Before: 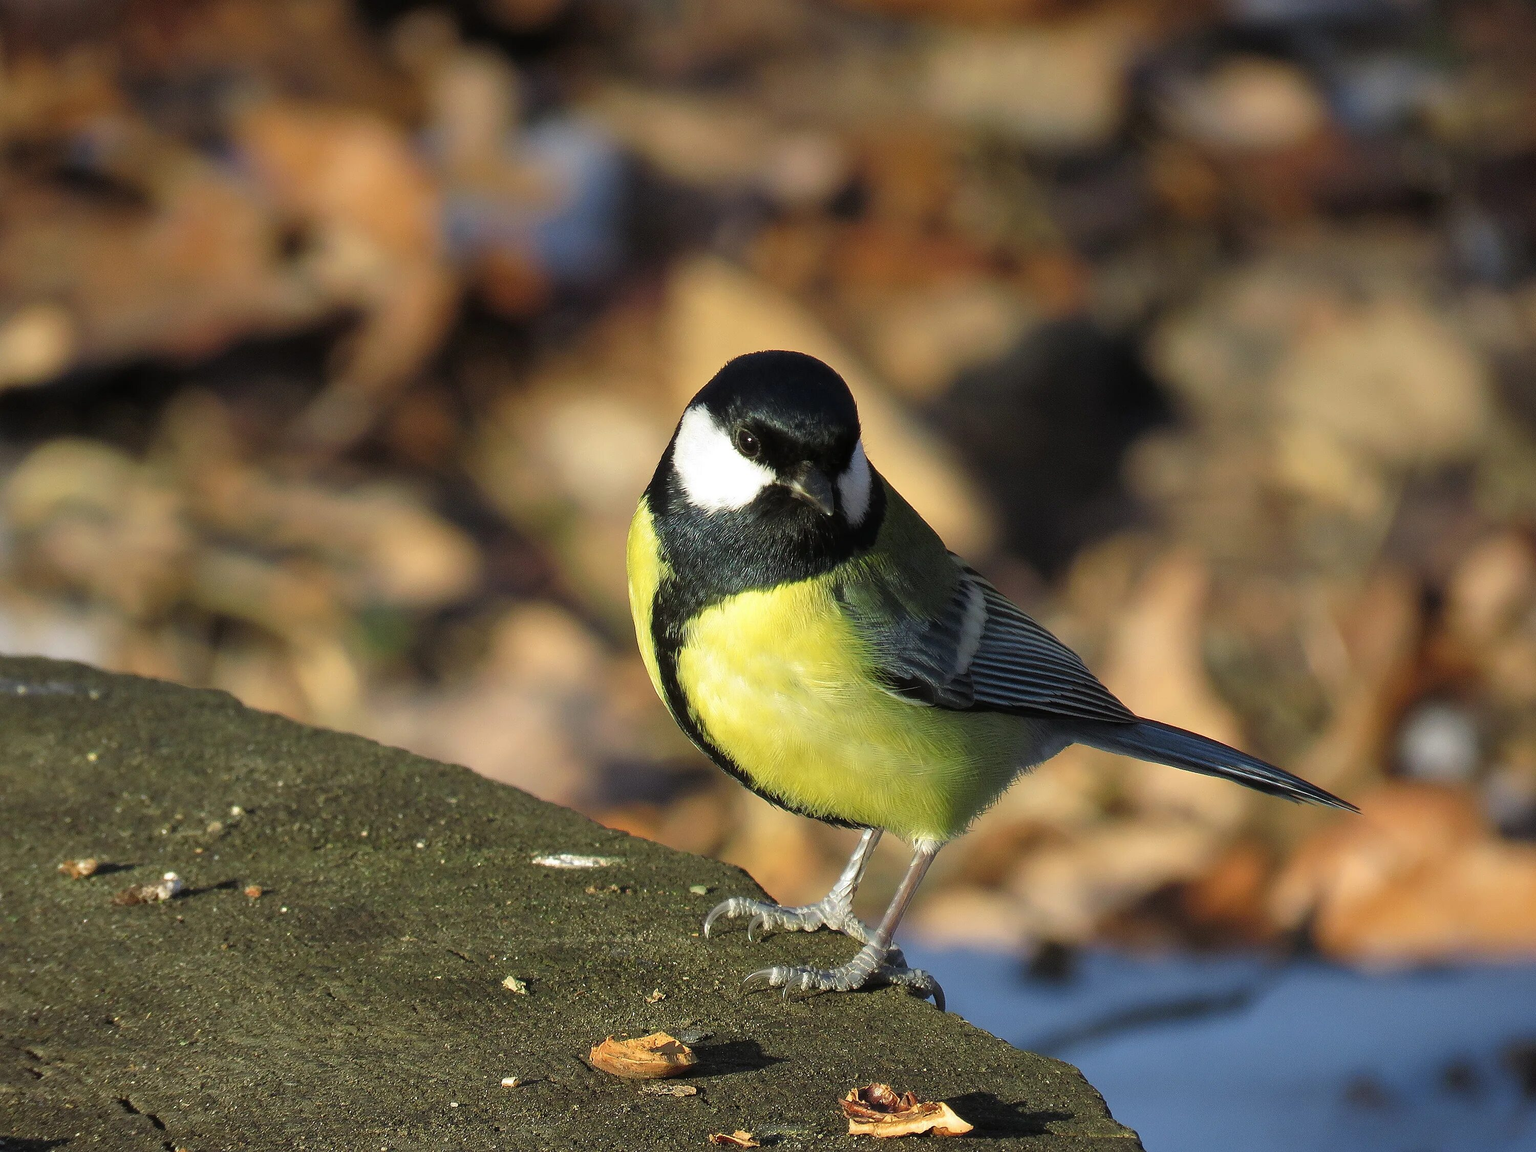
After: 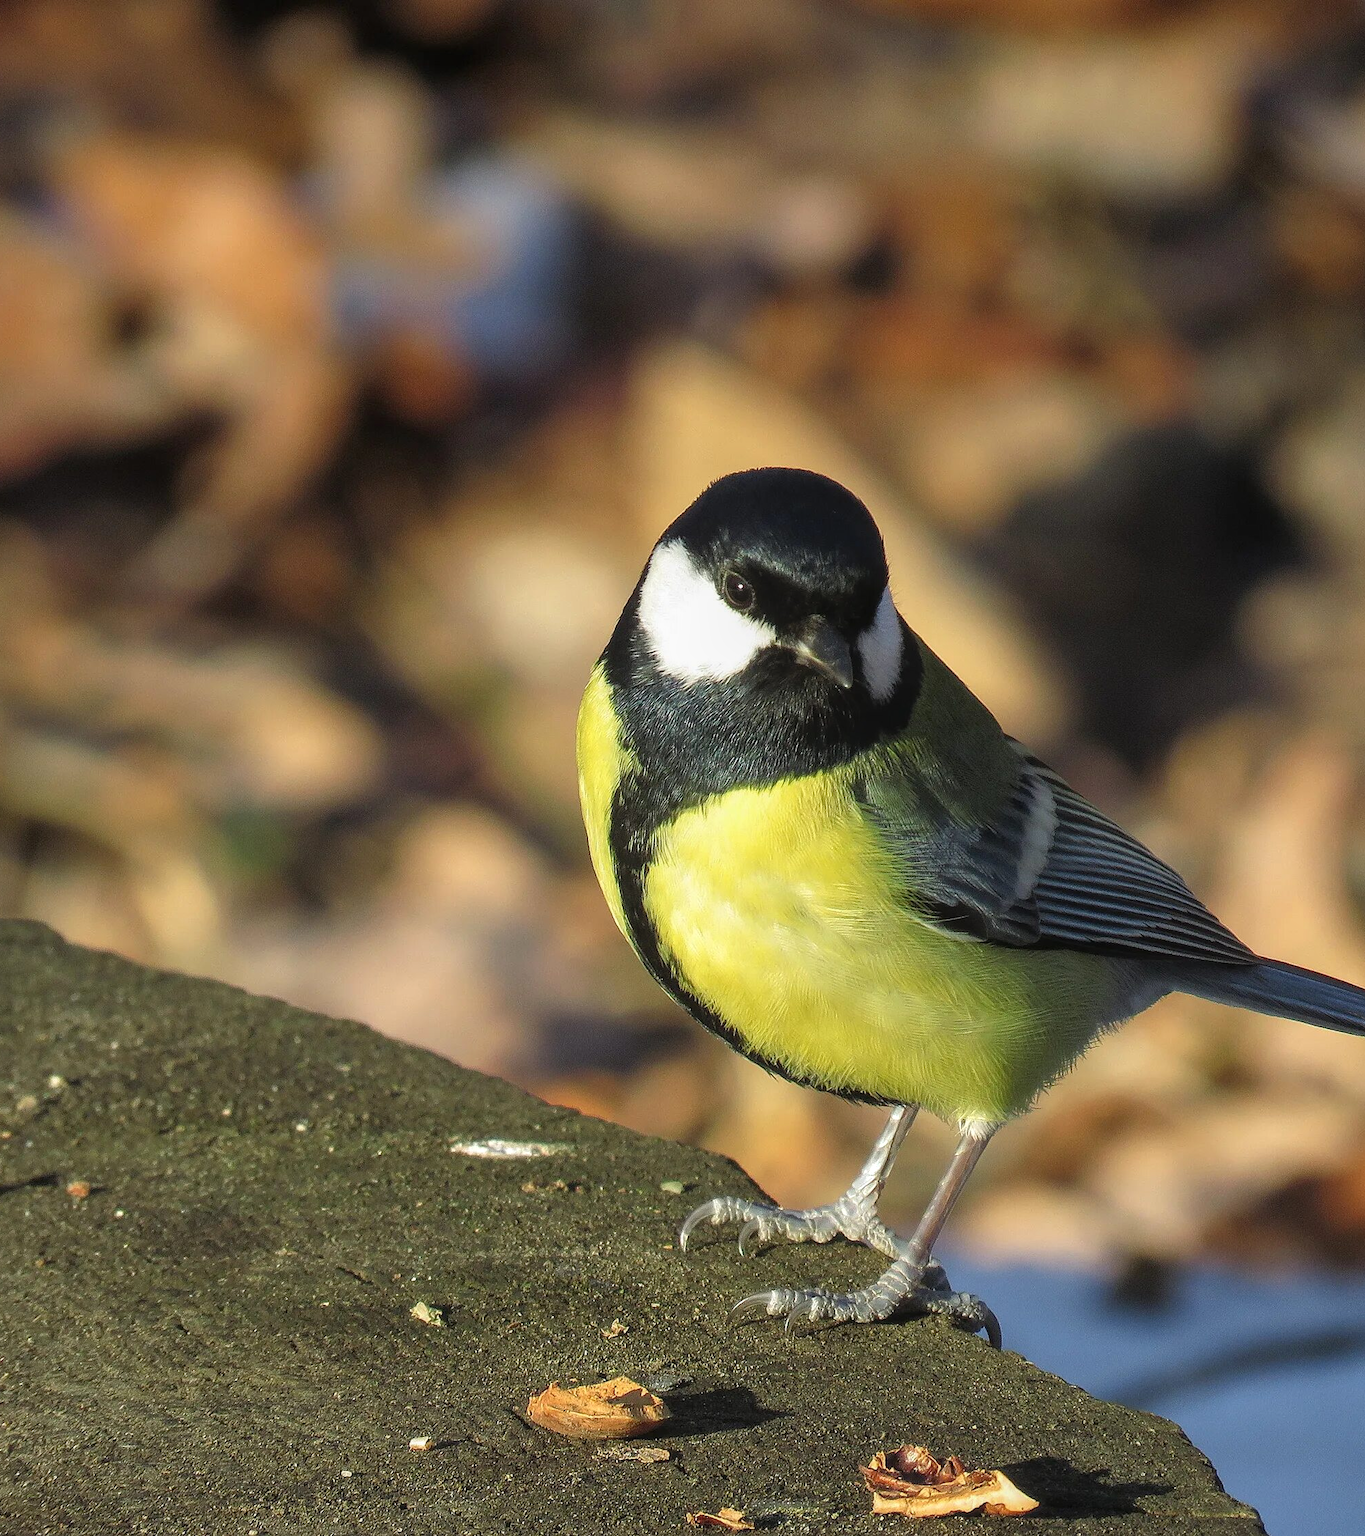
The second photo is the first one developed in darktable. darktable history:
crop and rotate: left 12.673%, right 20.66%
exposure: exposure 0.127 EV, compensate highlight preservation false
local contrast: detail 110%
white balance: emerald 1
